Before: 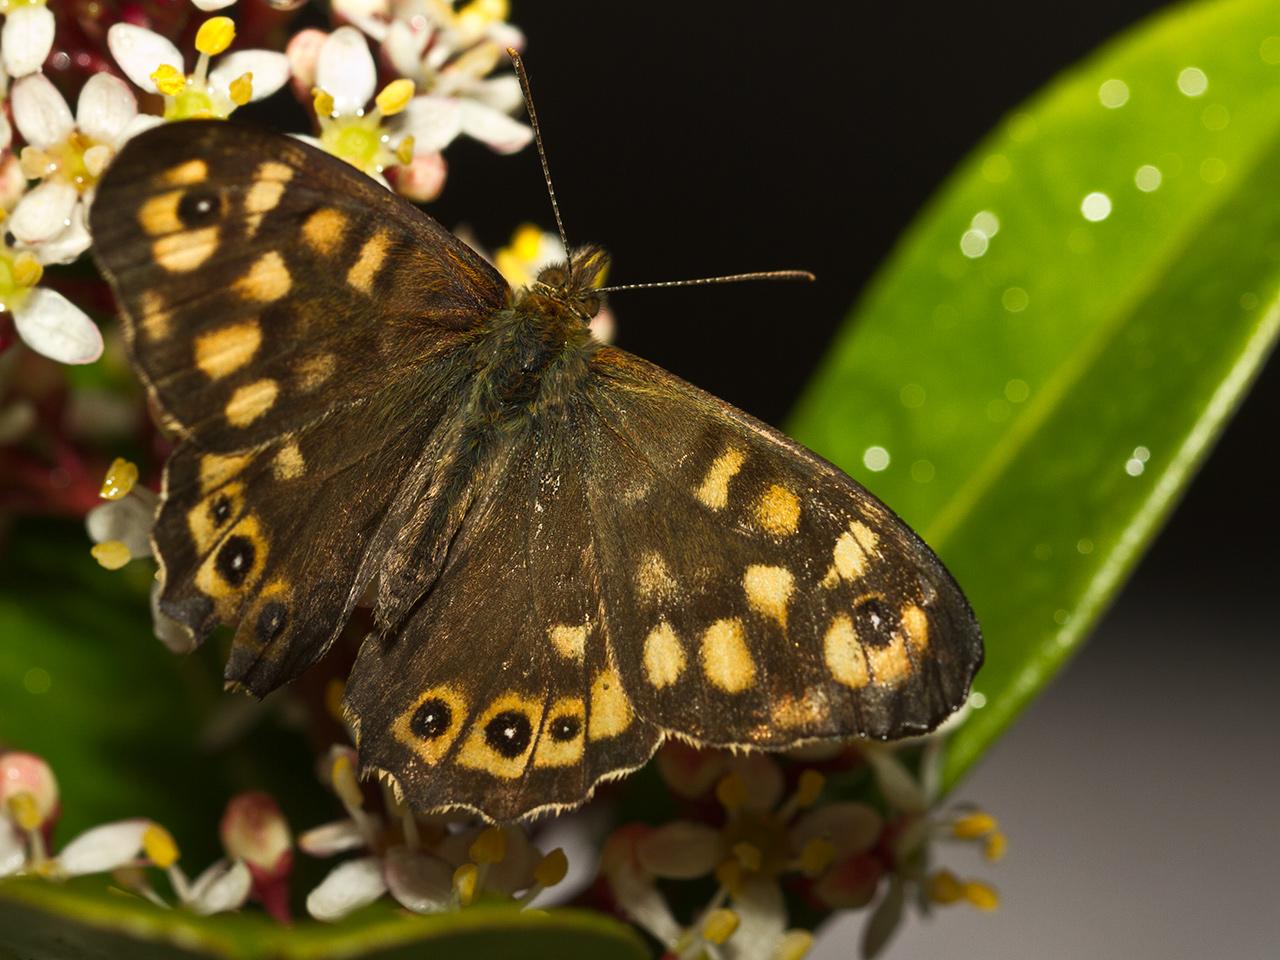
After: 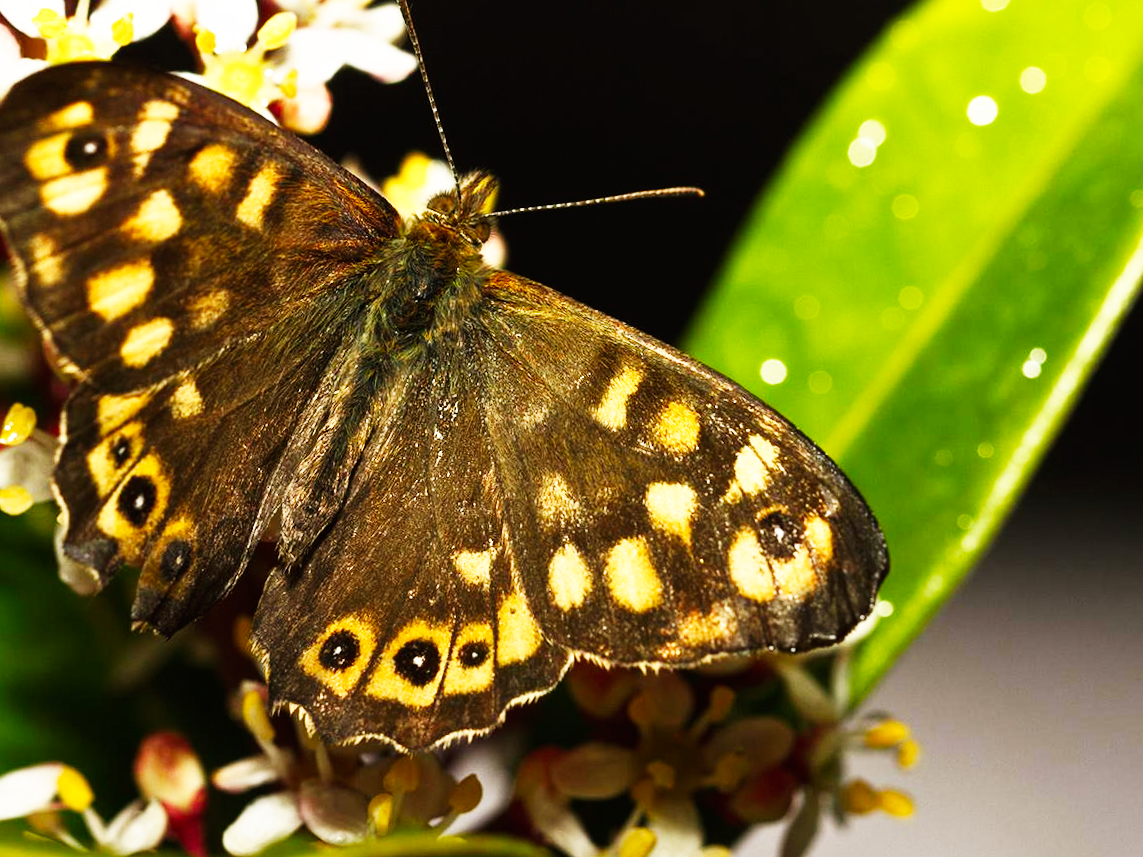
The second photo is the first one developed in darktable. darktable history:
base curve: curves: ch0 [(0, 0) (0.007, 0.004) (0.027, 0.03) (0.046, 0.07) (0.207, 0.54) (0.442, 0.872) (0.673, 0.972) (1, 1)], preserve colors none
crop and rotate: angle 2.44°, left 5.655%, top 5.689%
